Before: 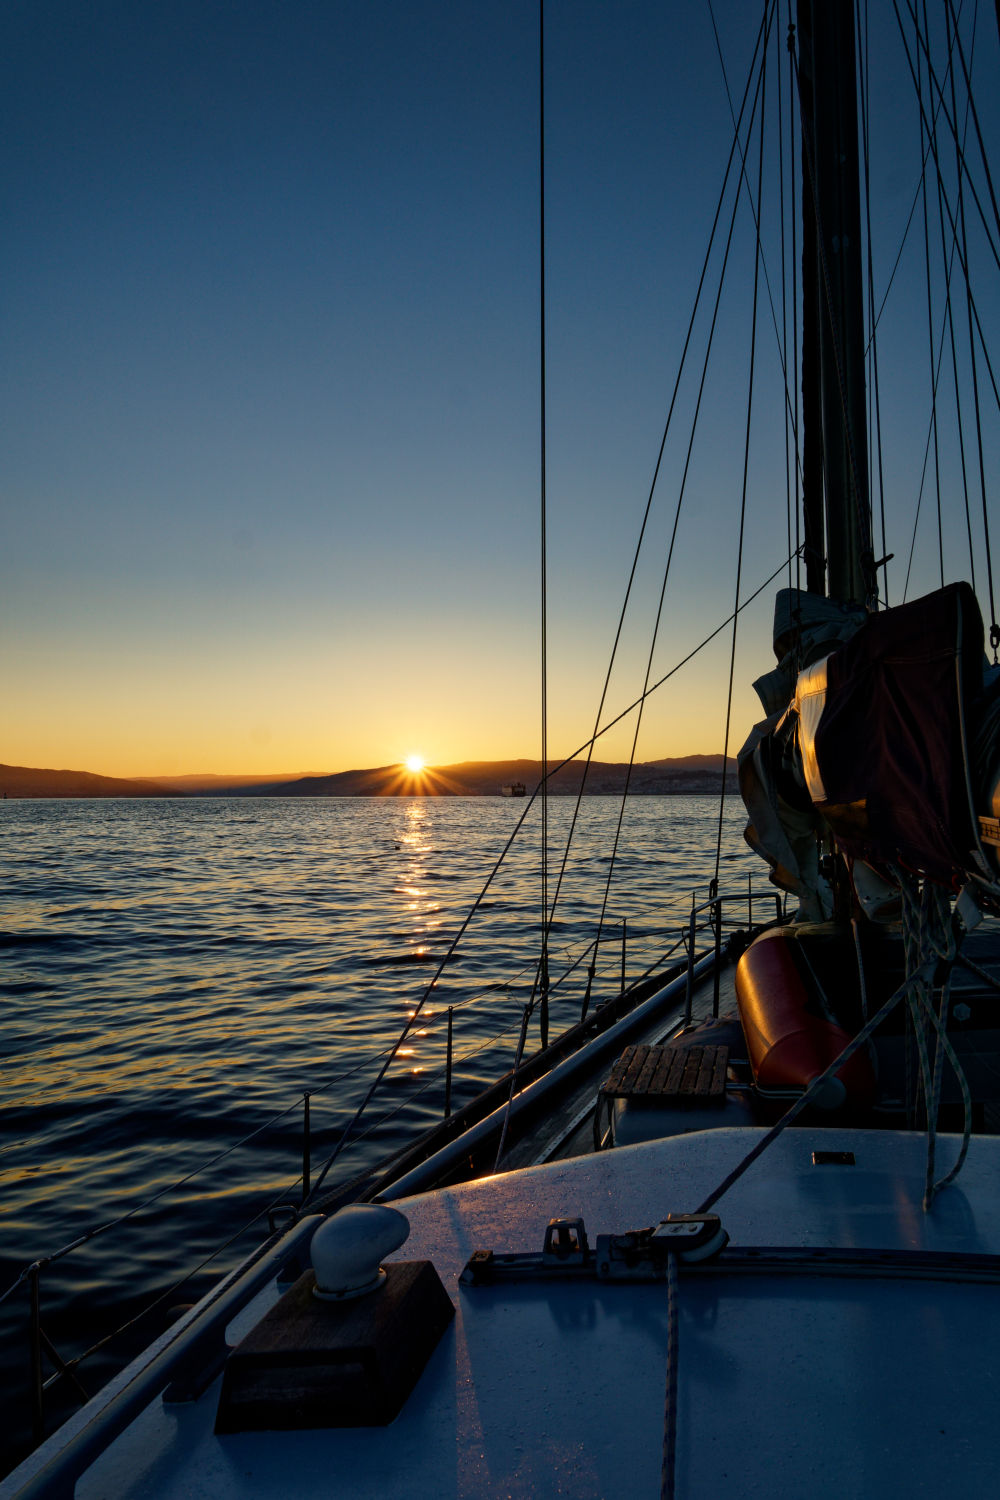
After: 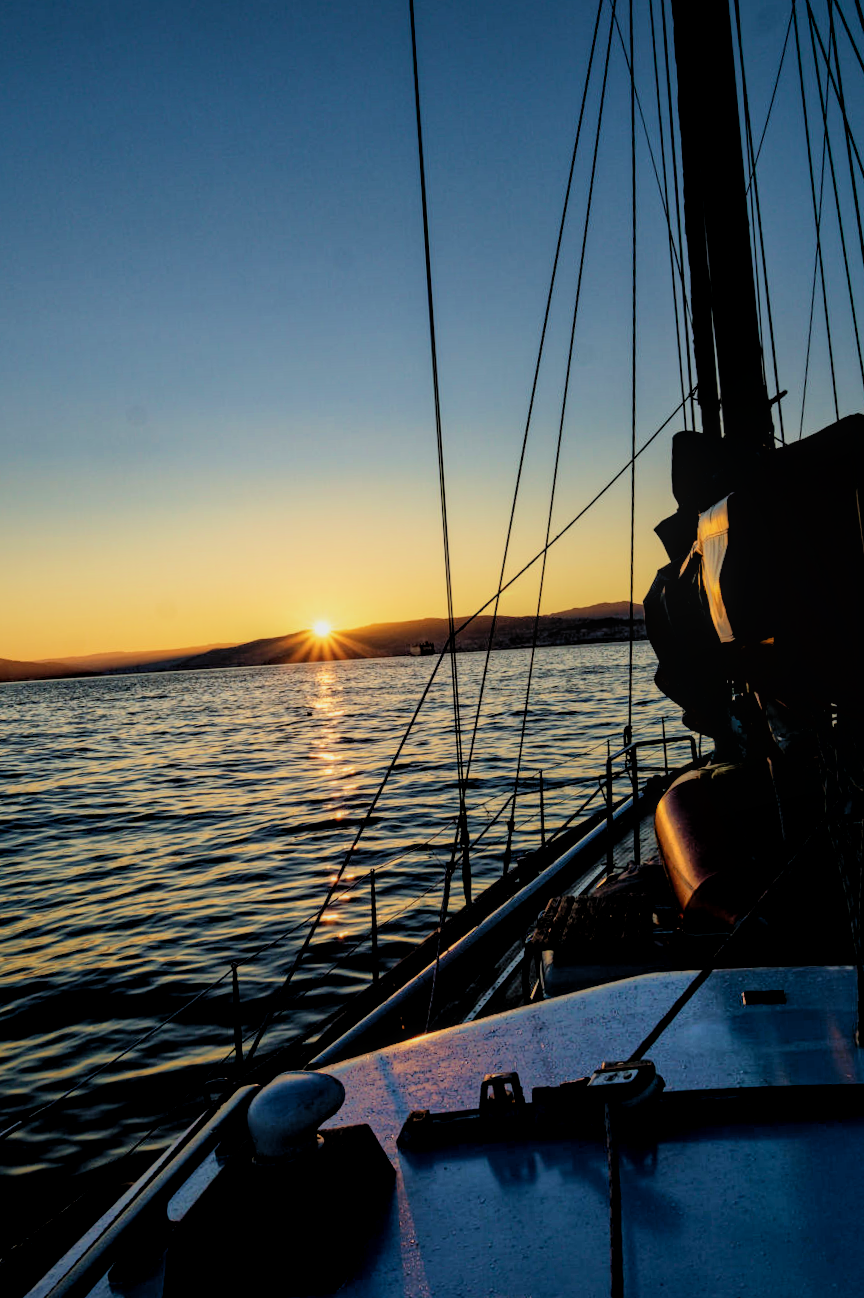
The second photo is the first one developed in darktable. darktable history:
contrast brightness saturation: contrast 0.239, brightness 0.086
crop and rotate: angle 3.48°, left 5.801%, top 5.703%
exposure: black level correction -0.001, exposure 0.08 EV, compensate highlight preservation false
shadows and highlights: on, module defaults
filmic rgb: black relative exposure -3.43 EV, white relative exposure 3.45 EV, threshold 6 EV, hardness 2.36, contrast 1.102, preserve chrominance max RGB, color science v6 (2022), contrast in shadows safe, contrast in highlights safe, enable highlight reconstruction true
local contrast: on, module defaults
velvia: on, module defaults
